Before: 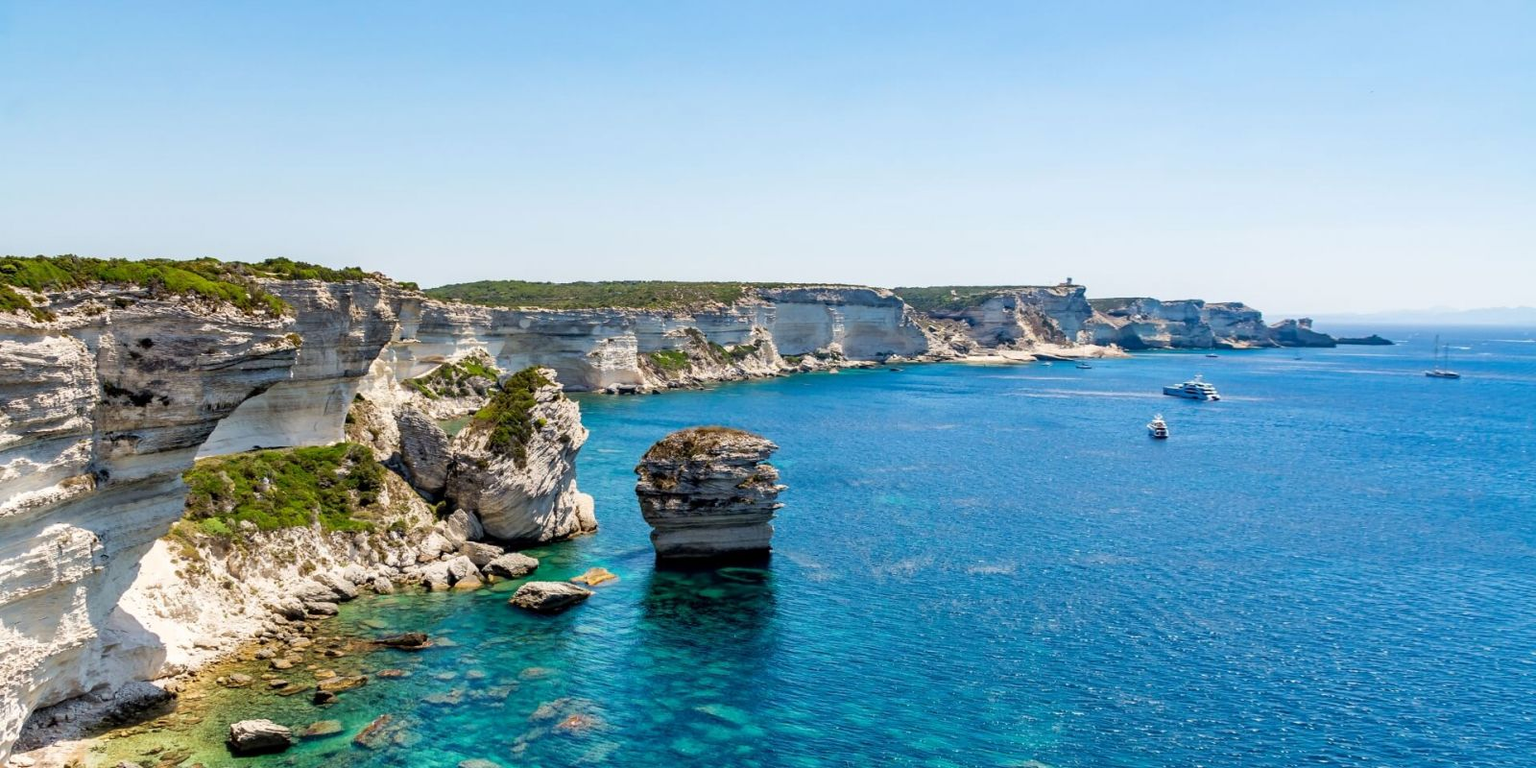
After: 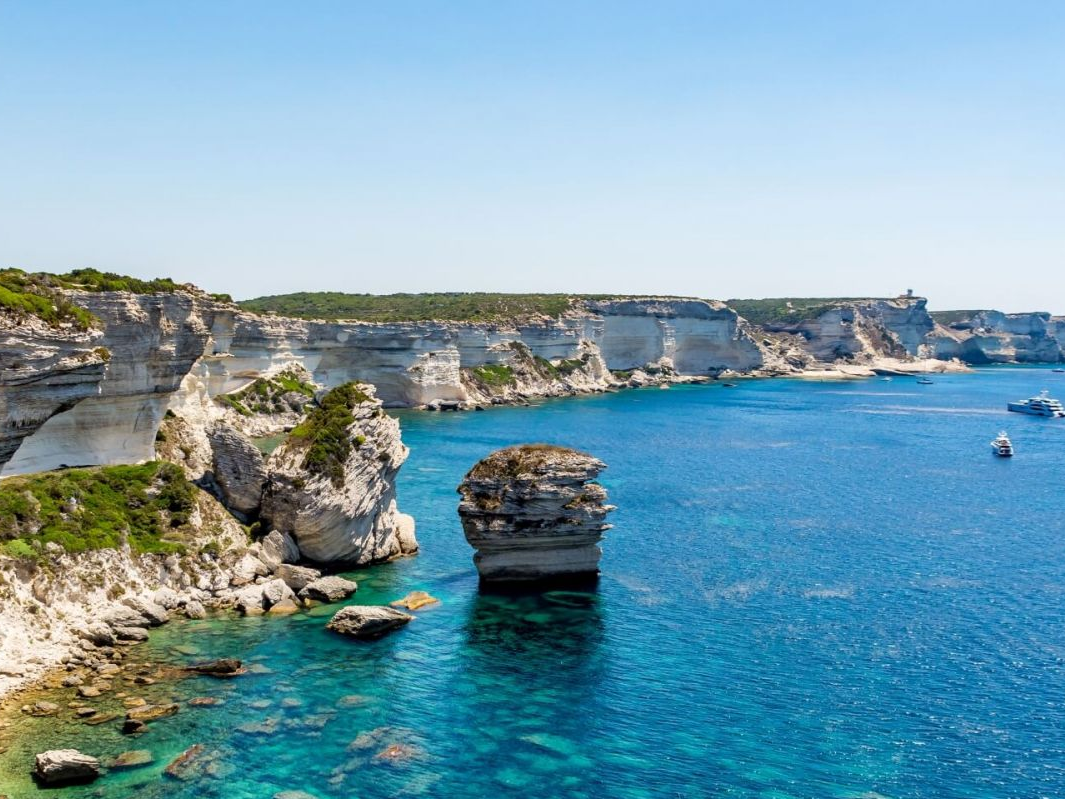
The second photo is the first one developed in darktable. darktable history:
crop and rotate: left 12.758%, right 20.629%
